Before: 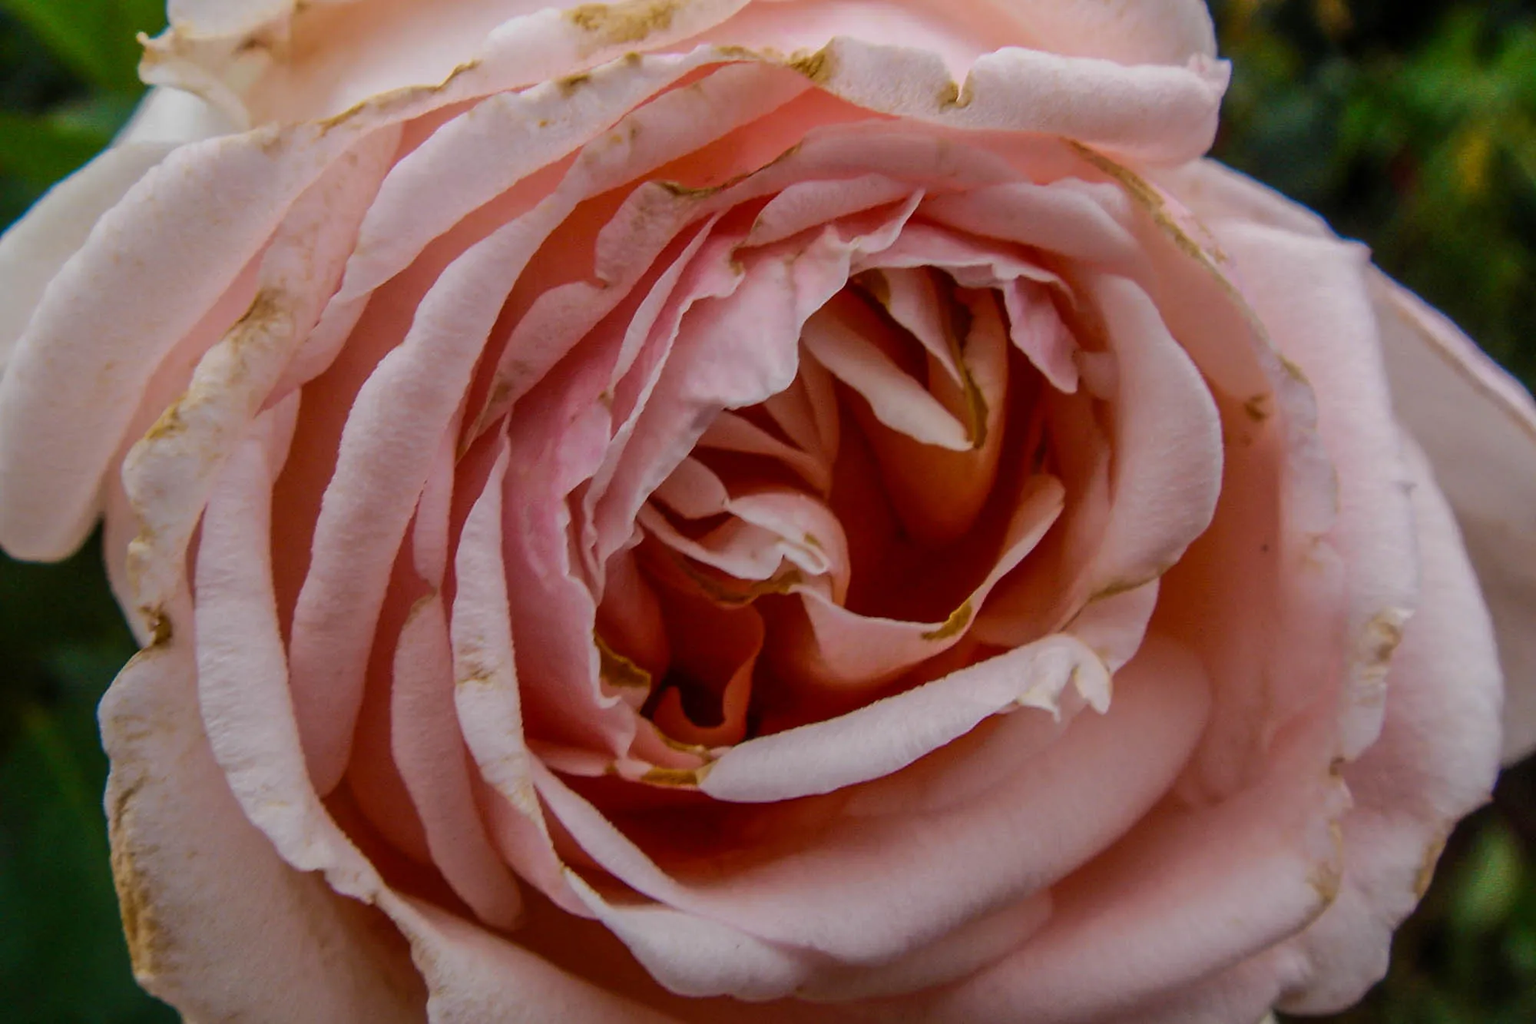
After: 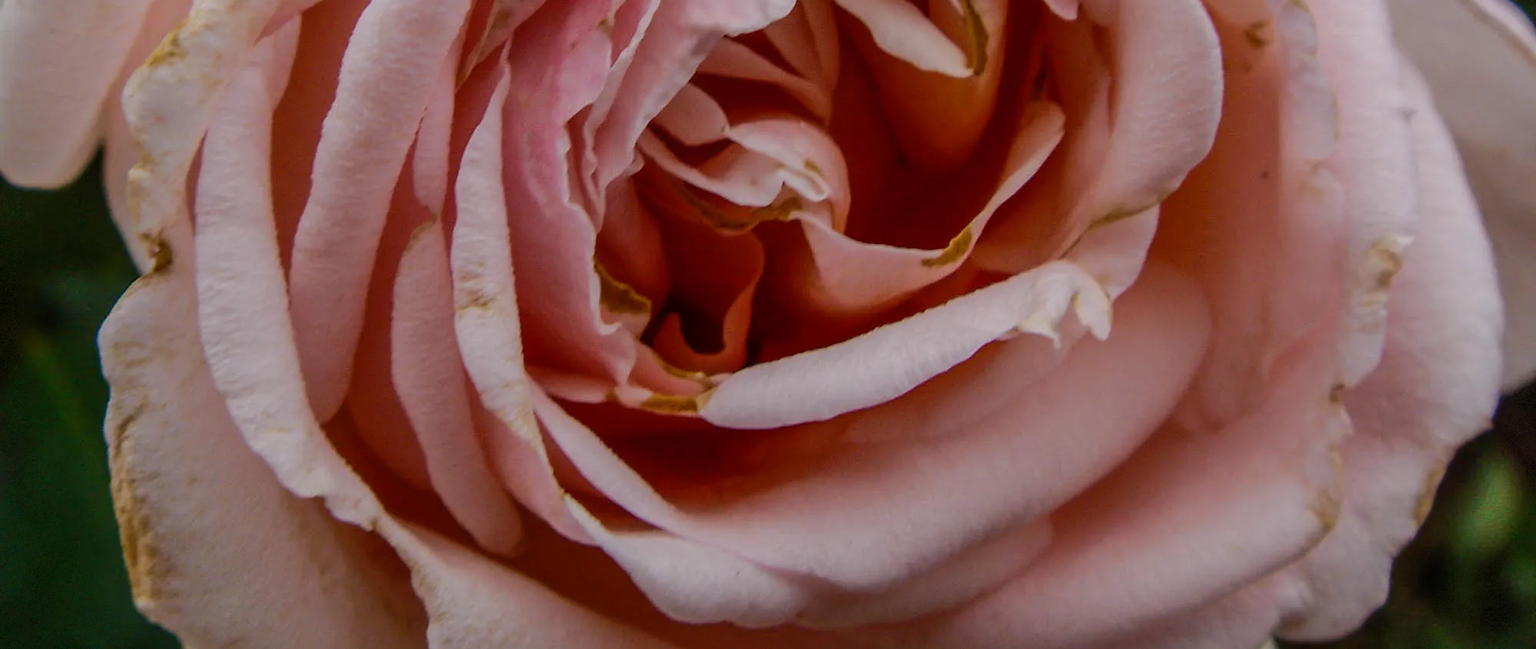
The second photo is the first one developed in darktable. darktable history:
vignetting: fall-off start 97.22%, width/height ratio 1.185, dithering 8-bit output
crop and rotate: top 36.513%
